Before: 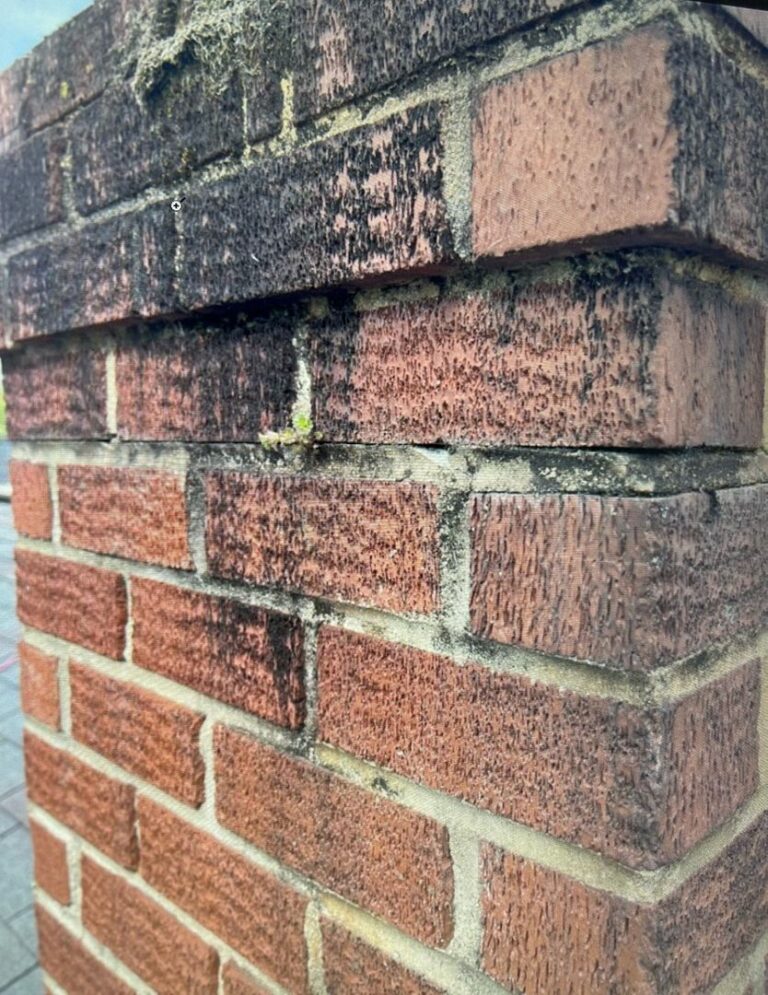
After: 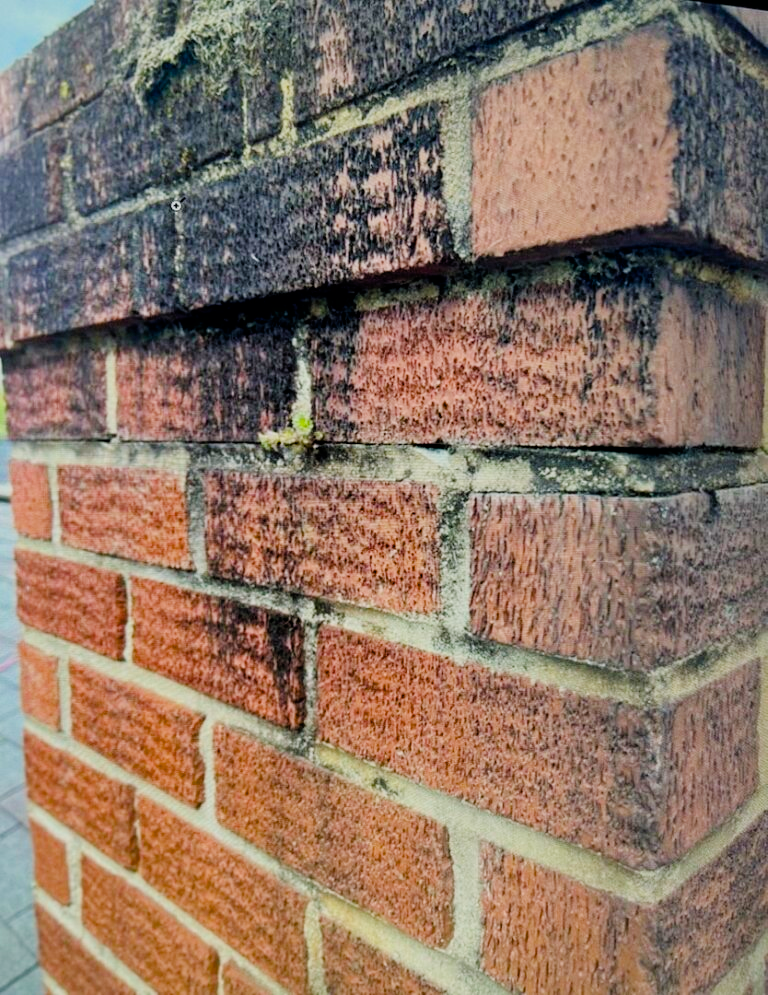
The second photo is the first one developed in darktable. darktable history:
color balance rgb: perceptual saturation grading › global saturation 20%, perceptual saturation grading › highlights -25.828%, perceptual saturation grading › shadows 49.877%, global vibrance 41.415%
filmic rgb: black relative exposure -5.08 EV, white relative exposure 3.97 EV, hardness 2.89, contrast 1.1
